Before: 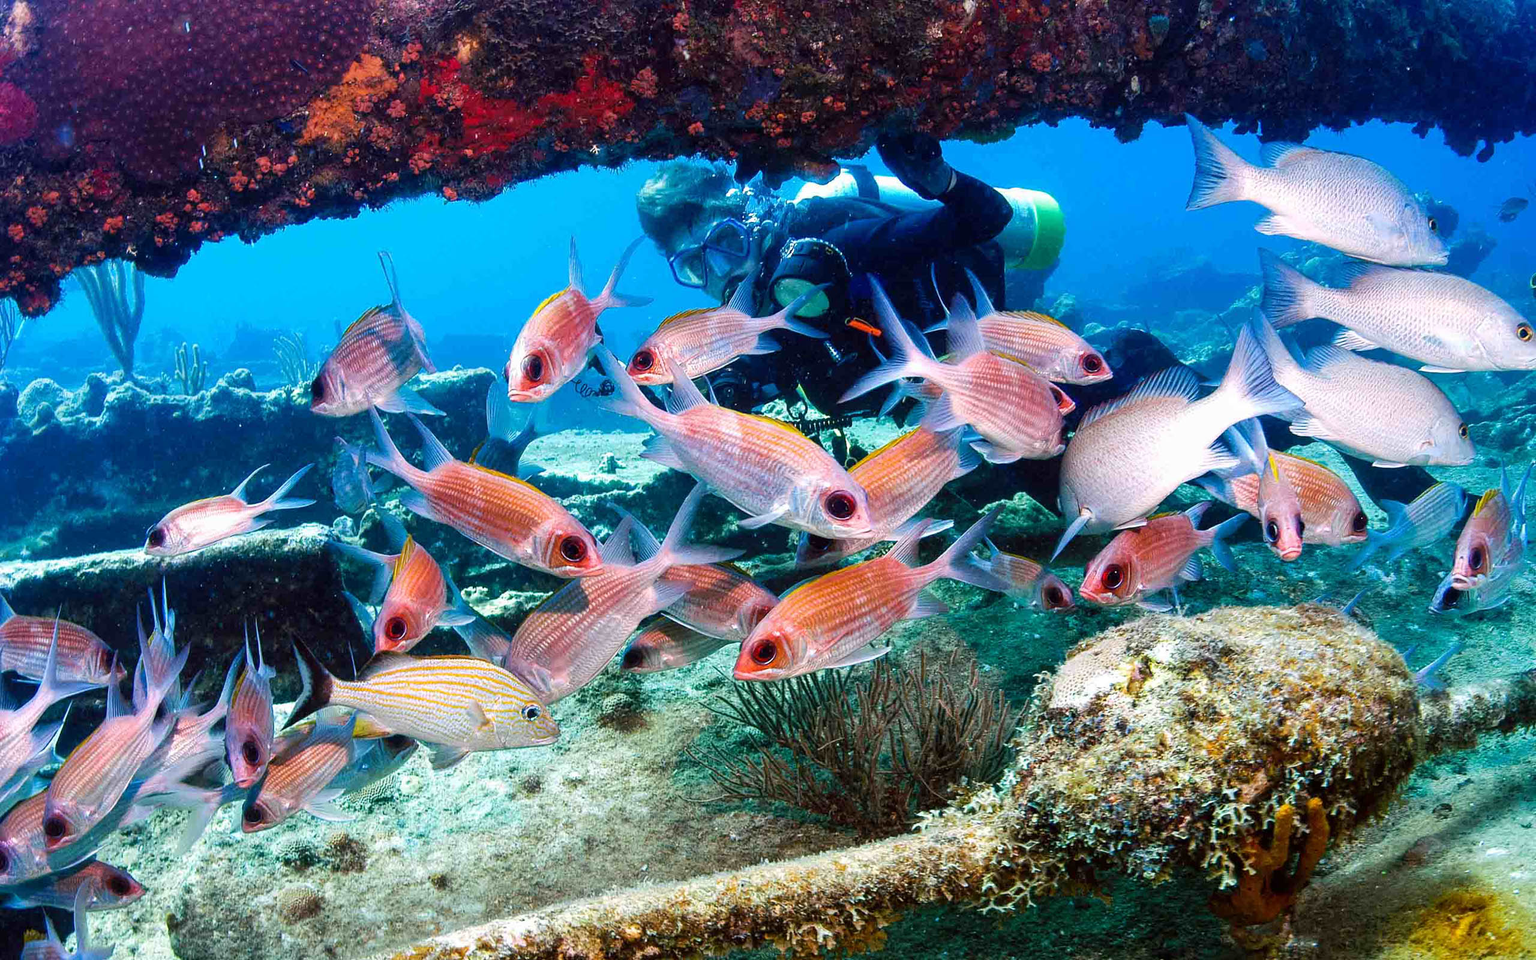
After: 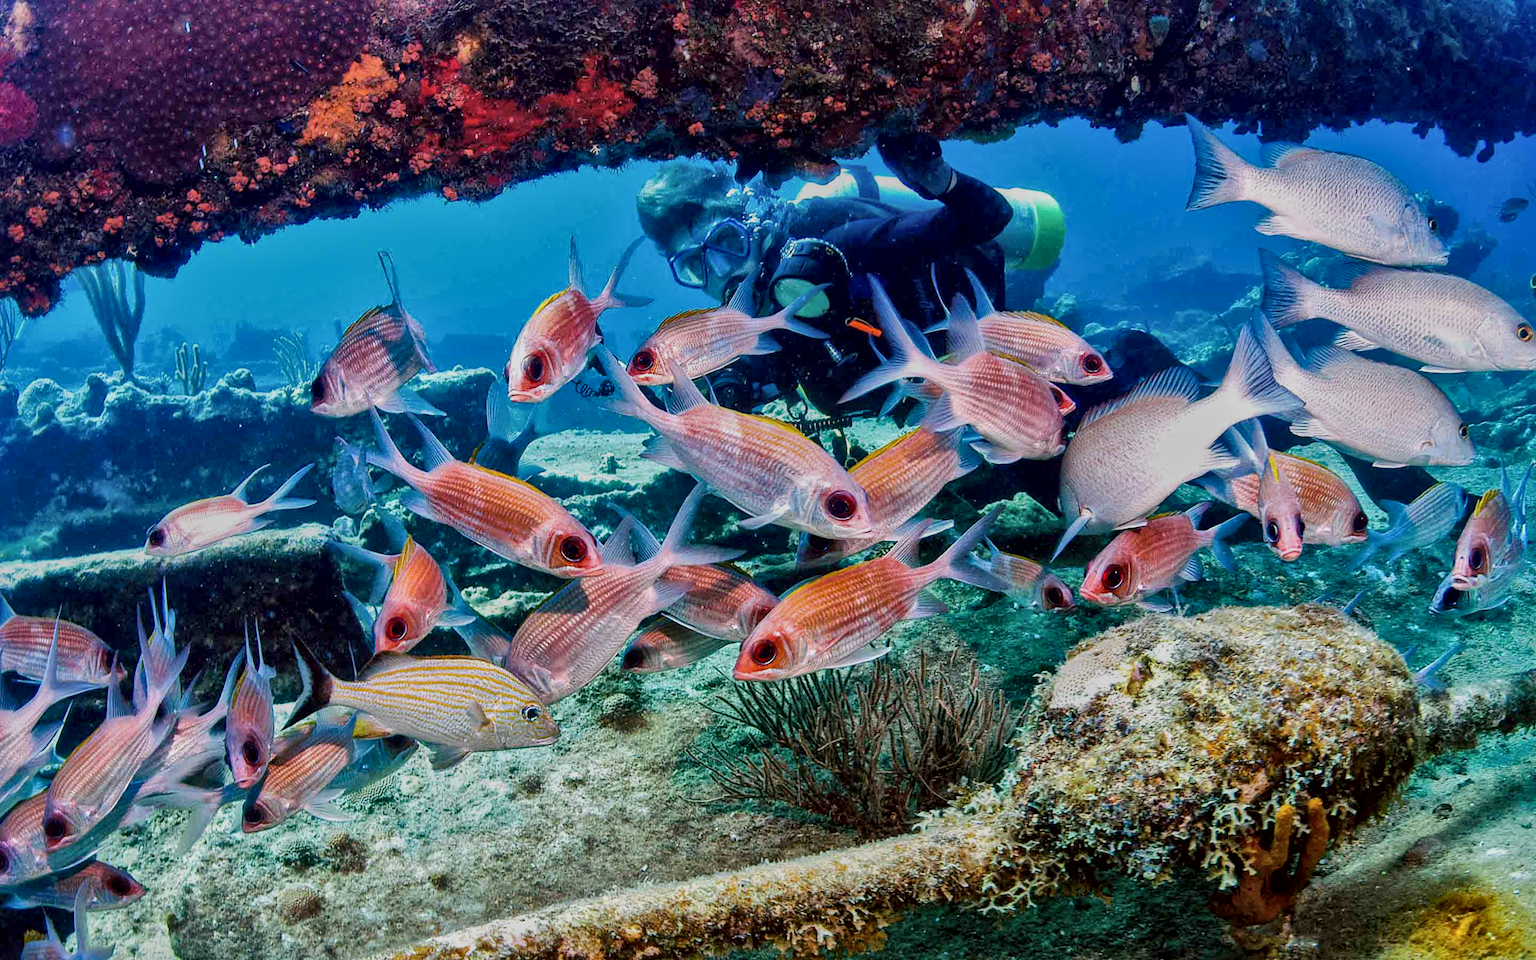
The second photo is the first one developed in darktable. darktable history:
tone equalizer: -8 EV -0.002 EV, -7 EV 0.005 EV, -6 EV -0.008 EV, -5 EV 0.007 EV, -4 EV -0.042 EV, -3 EV -0.233 EV, -2 EV -0.662 EV, -1 EV -0.983 EV, +0 EV -0.969 EV, smoothing diameter 2%, edges refinement/feathering 20, mask exposure compensation -1.57 EV, filter diffusion 5
local contrast: mode bilateral grid, contrast 20, coarseness 50, detail 171%, midtone range 0.2
